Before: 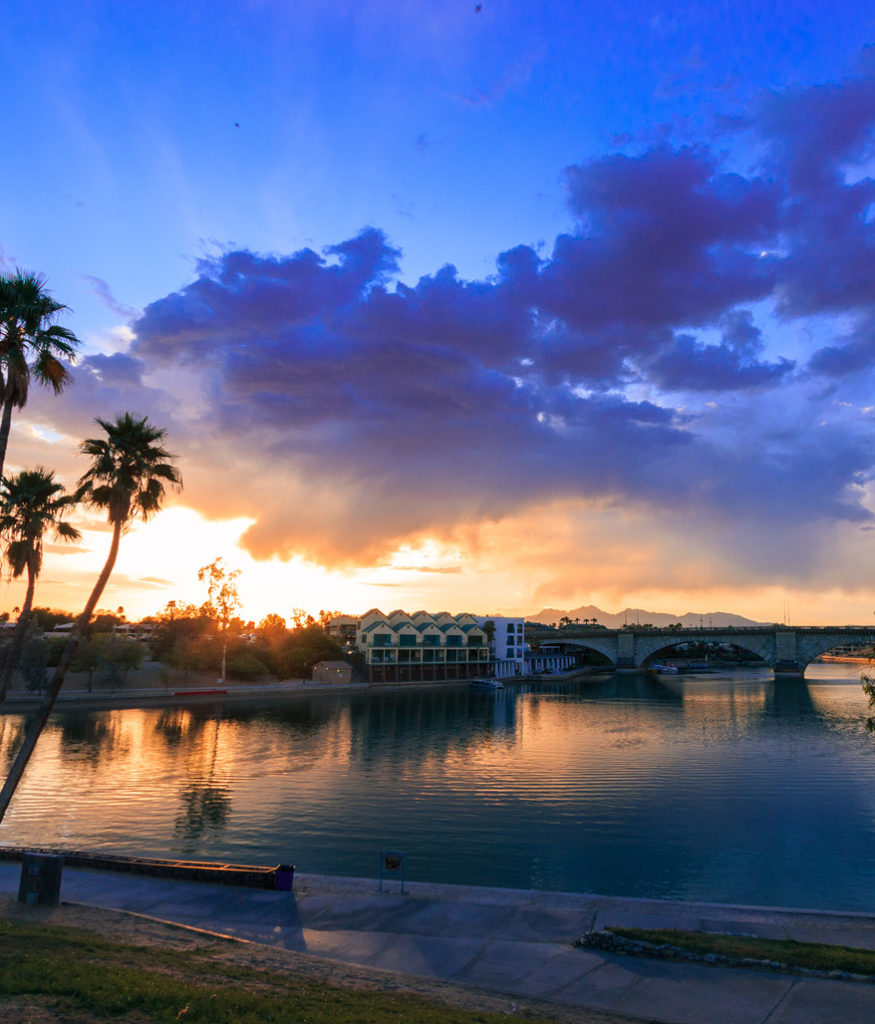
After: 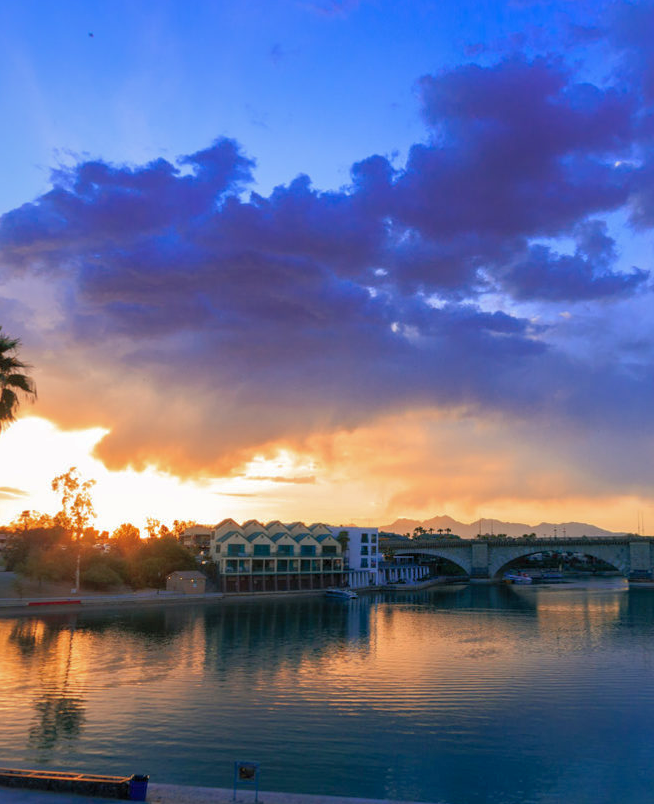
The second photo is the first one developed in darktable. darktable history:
crop: left 16.729%, top 8.791%, right 8.461%, bottom 12.637%
shadows and highlights: on, module defaults
